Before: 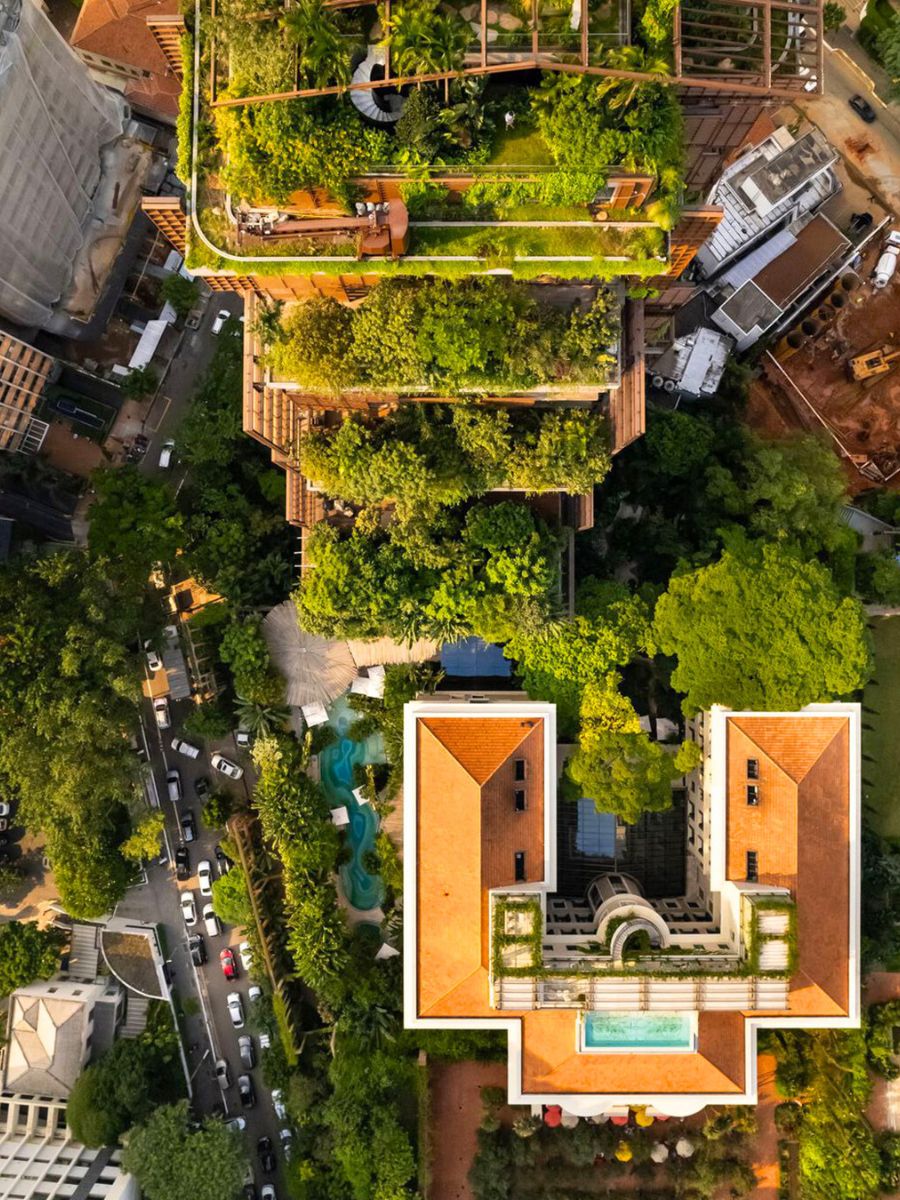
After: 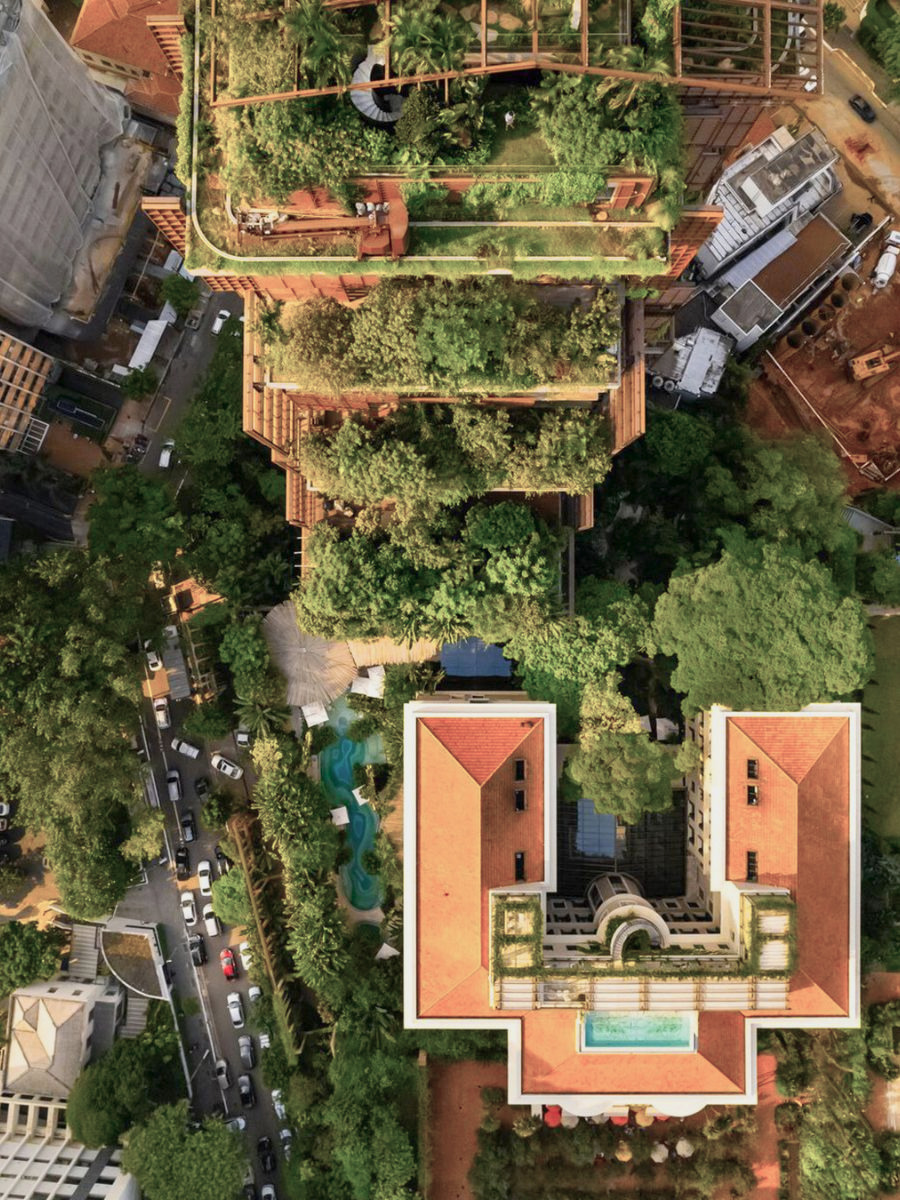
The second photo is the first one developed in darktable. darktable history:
color balance rgb: linear chroma grading › global chroma -16.06%, perceptual saturation grading › global saturation -32.85%, global vibrance -23.56%
color balance: input saturation 134.34%, contrast -10.04%, contrast fulcrum 19.67%, output saturation 133.51%
color zones: curves: ch0 [(0, 0.5) (0.143, 0.5) (0.286, 0.5) (0.429, 0.495) (0.571, 0.437) (0.714, 0.44) (0.857, 0.496) (1, 0.5)]
